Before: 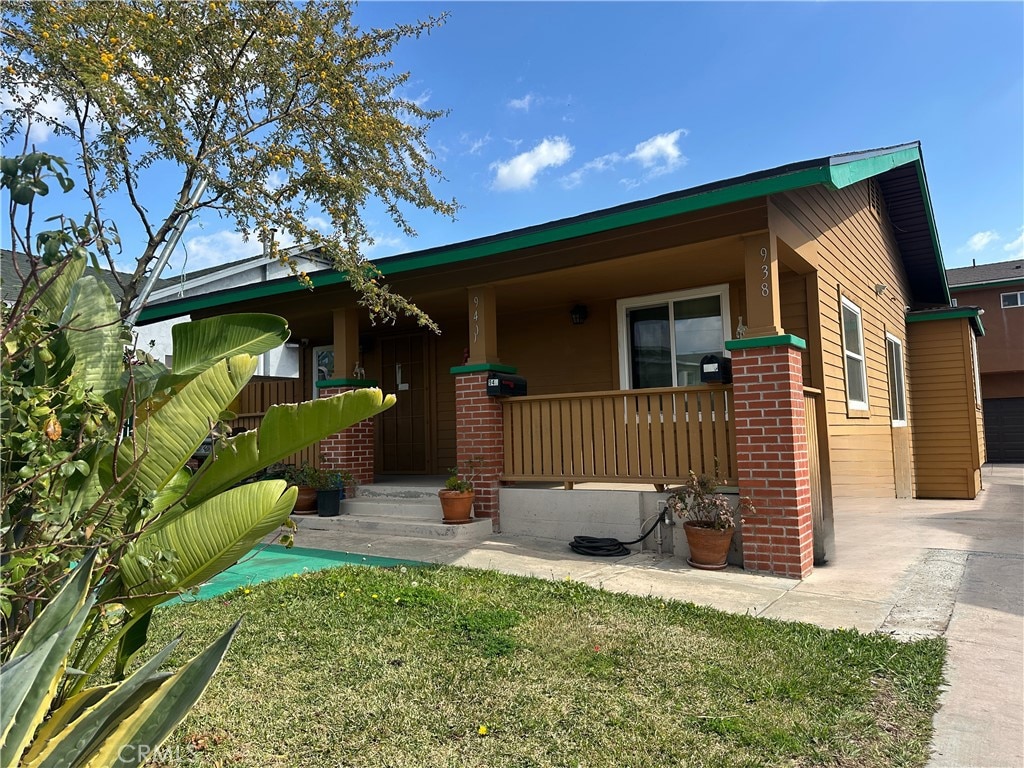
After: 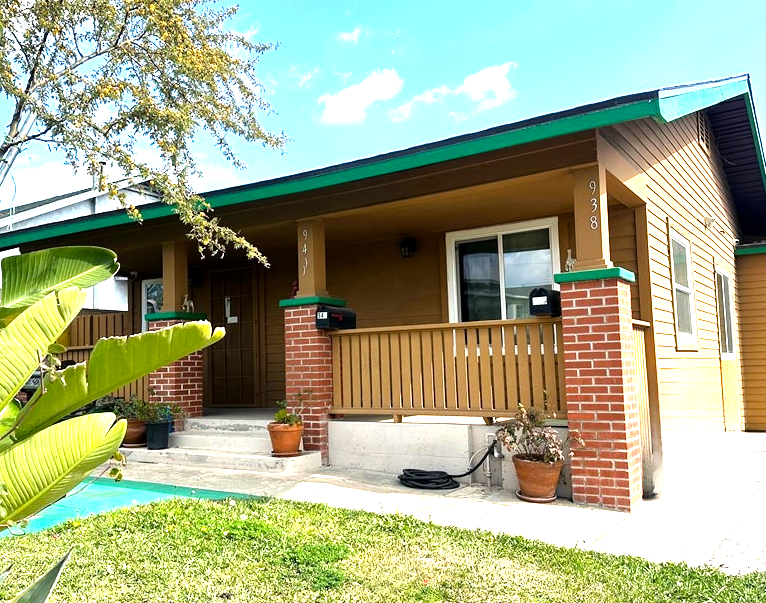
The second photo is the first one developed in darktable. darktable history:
tone equalizer: -8 EV -0.776 EV, -7 EV -0.717 EV, -6 EV -0.64 EV, -5 EV -0.424 EV, -3 EV 0.395 EV, -2 EV 0.6 EV, -1 EV 0.679 EV, +0 EV 0.726 EV
color balance rgb: perceptual saturation grading › global saturation -0.11%, perceptual saturation grading › mid-tones 11.115%, global vibrance 20%
crop: left 16.747%, top 8.74%, right 8.365%, bottom 12.648%
exposure: black level correction 0.001, exposure 1.053 EV, compensate highlight preservation false
